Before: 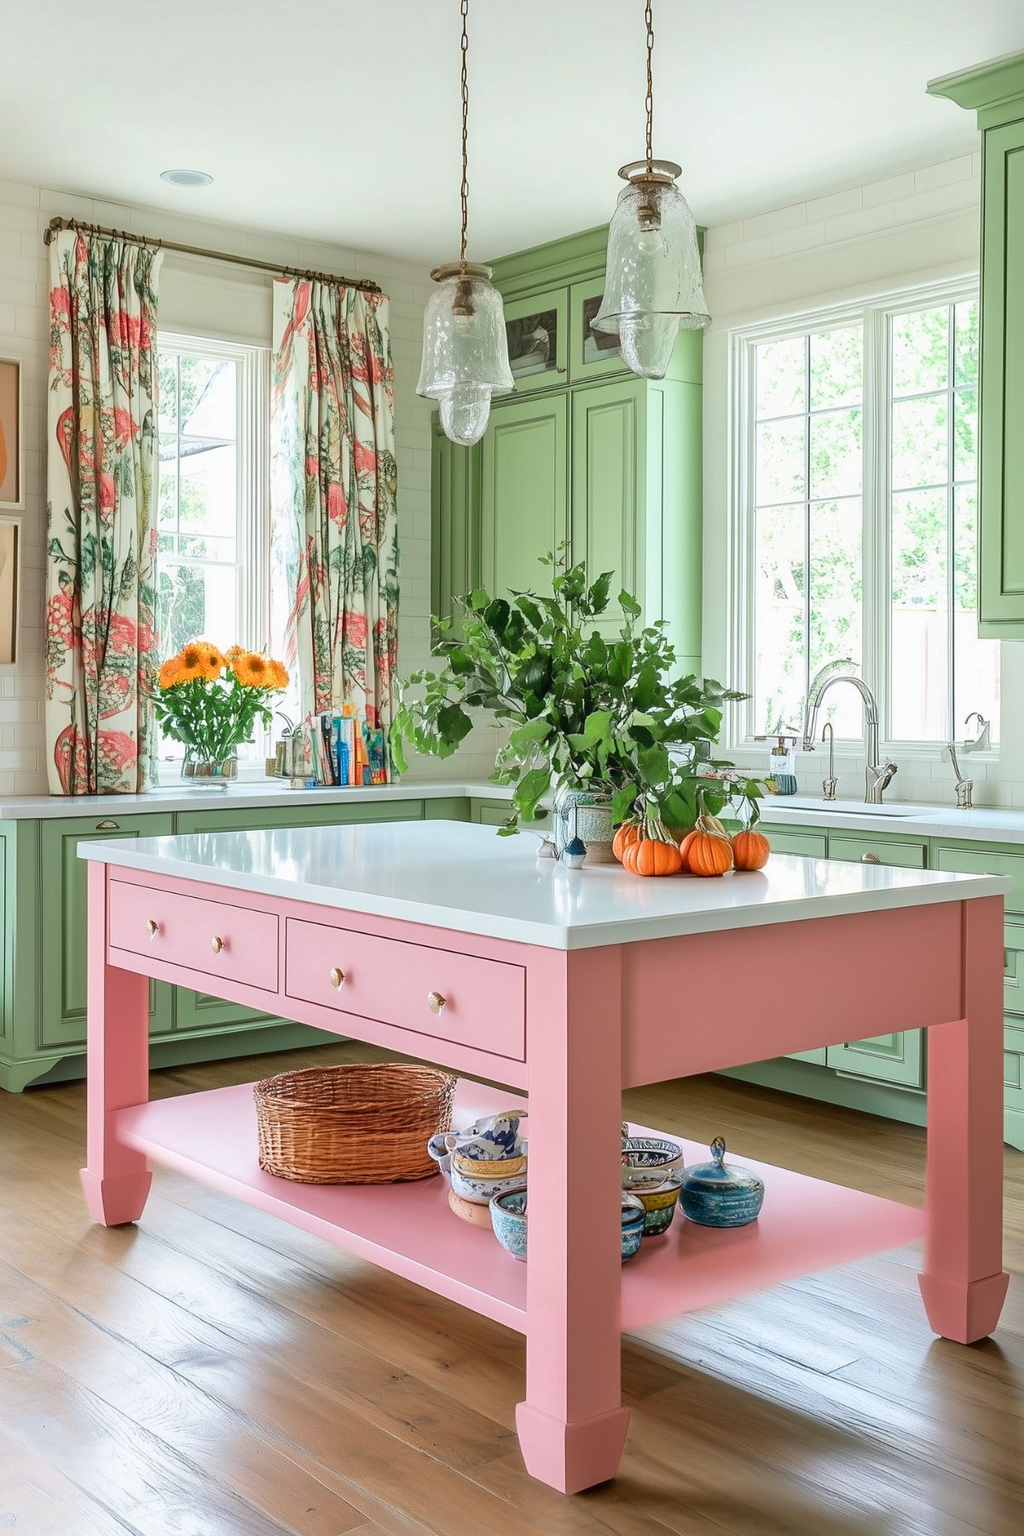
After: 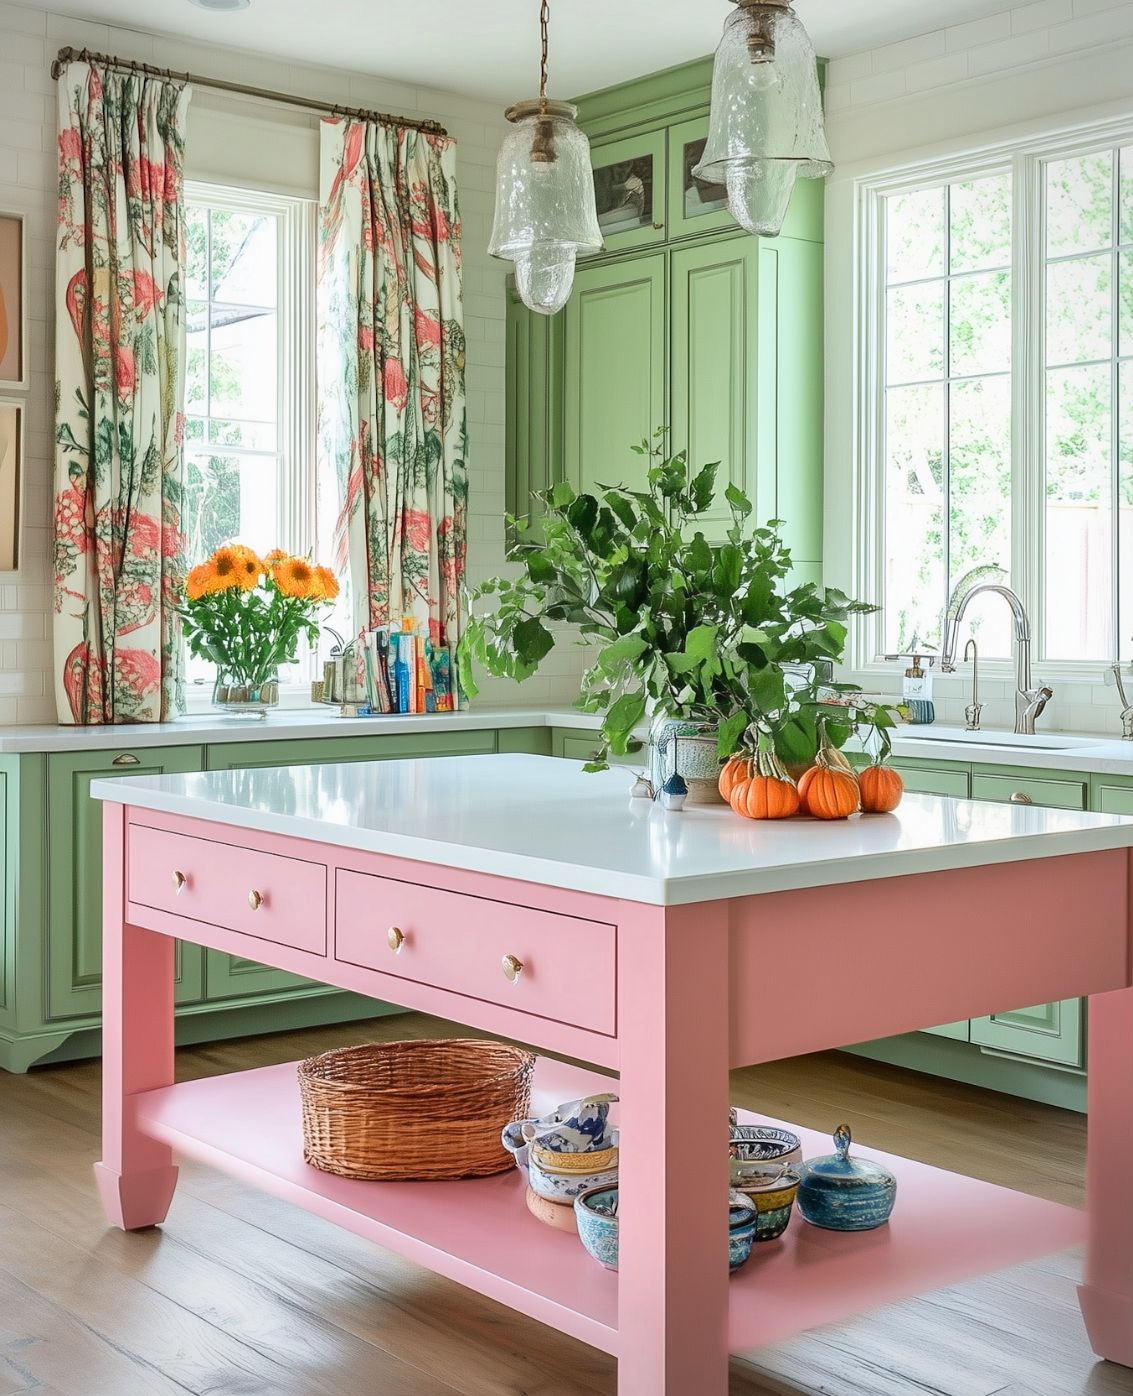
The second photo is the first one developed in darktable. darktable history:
vignetting: brightness -0.338, center (-0.031, -0.047)
crop and rotate: angle 0.031°, top 11.529%, right 5.58%, bottom 10.859%
